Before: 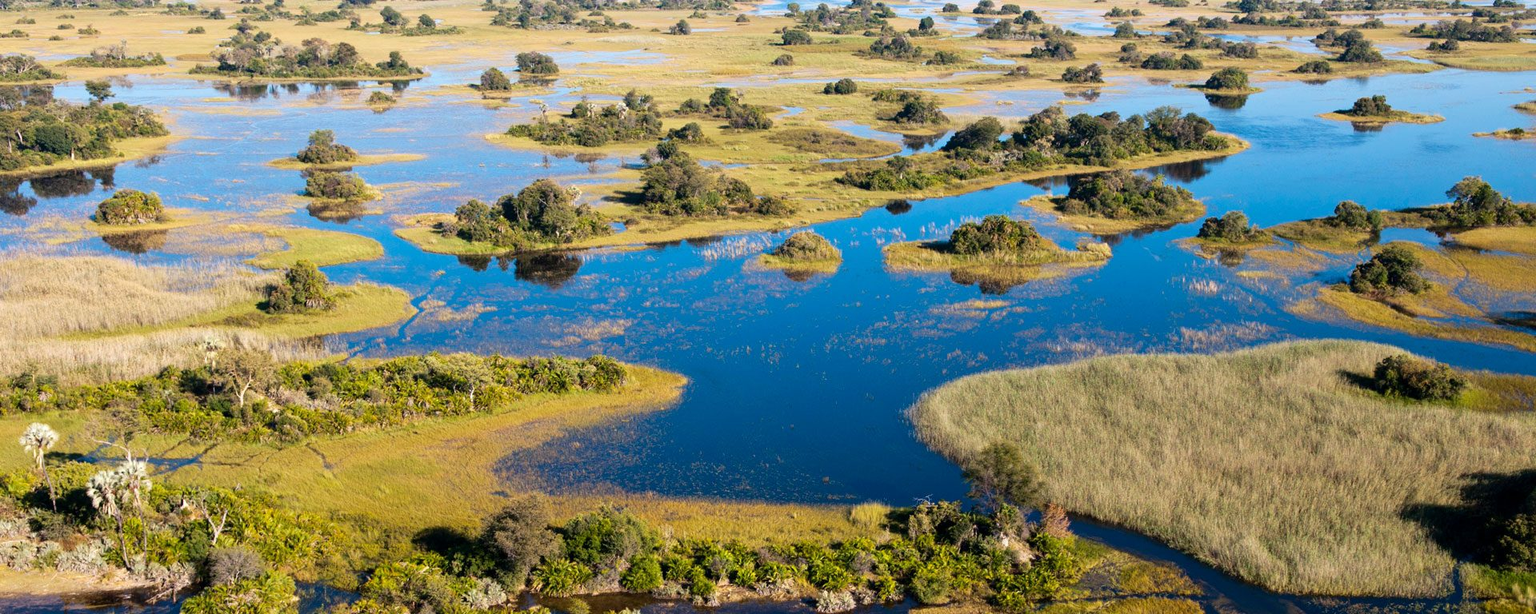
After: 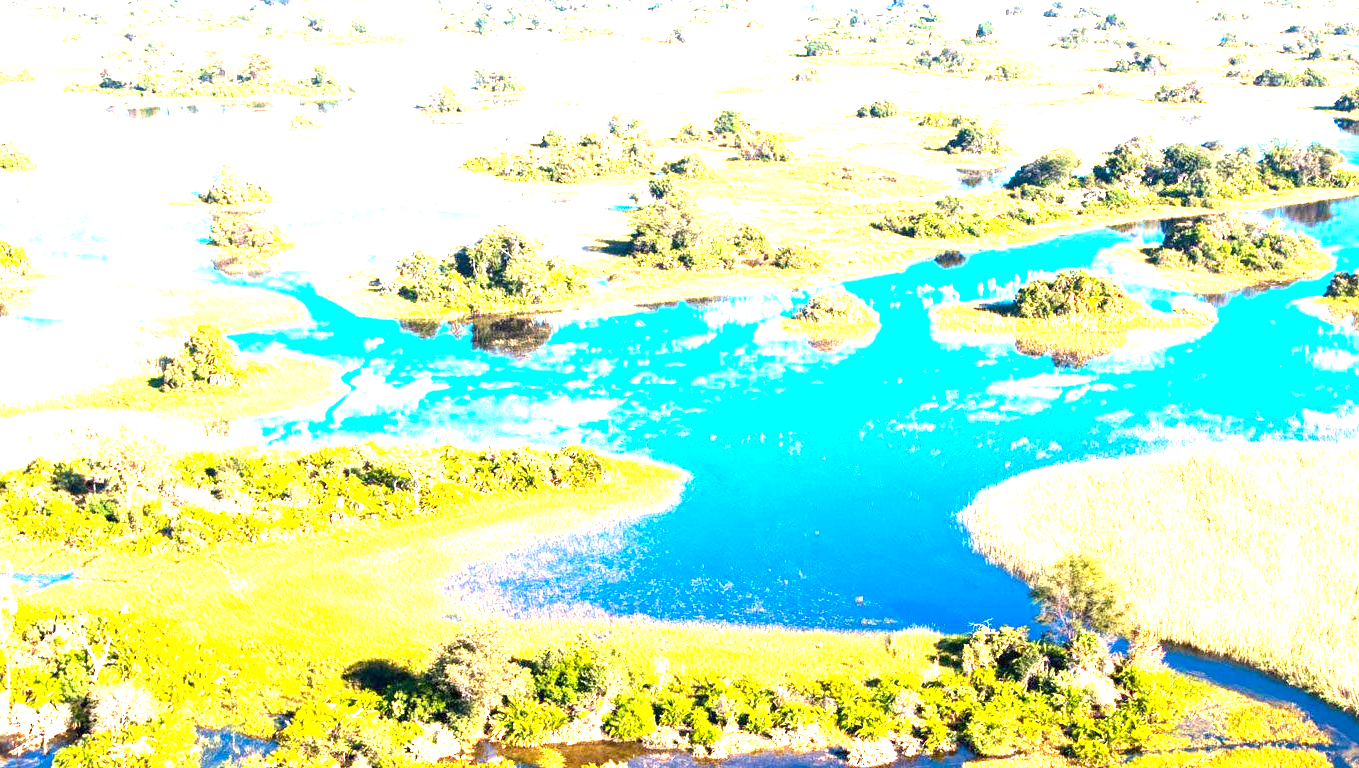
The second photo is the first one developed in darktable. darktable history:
crop and rotate: left 9.061%, right 20.142%
exposure: exposure 3 EV, compensate highlight preservation false
tone equalizer: on, module defaults
color correction: saturation 1.11
